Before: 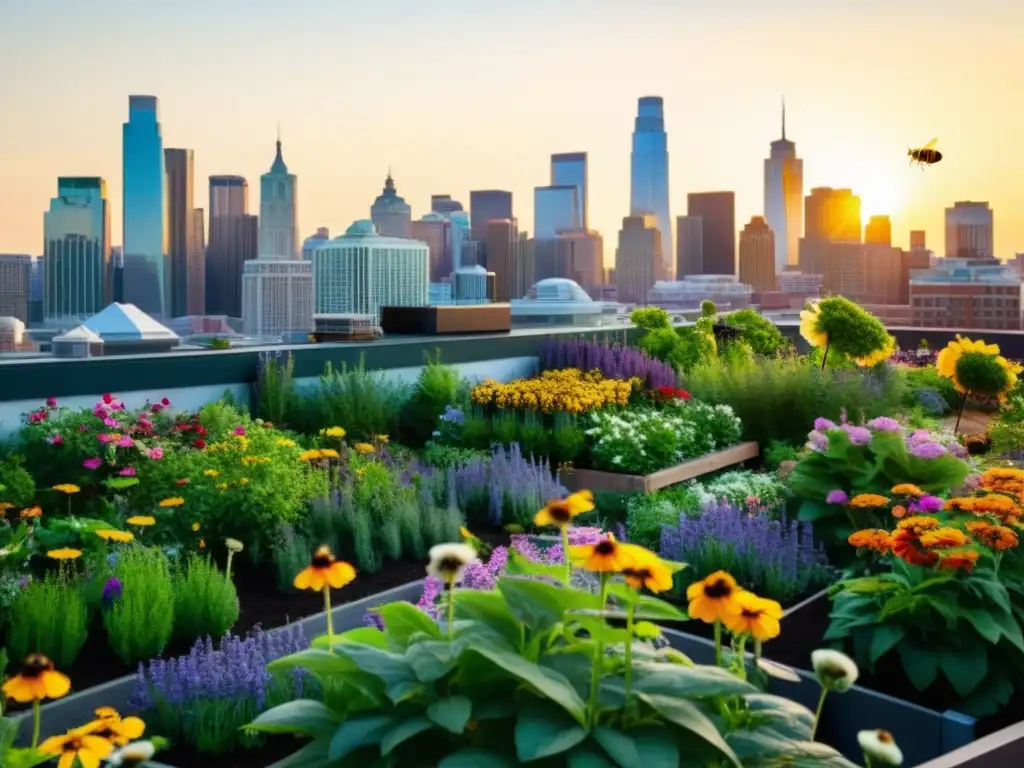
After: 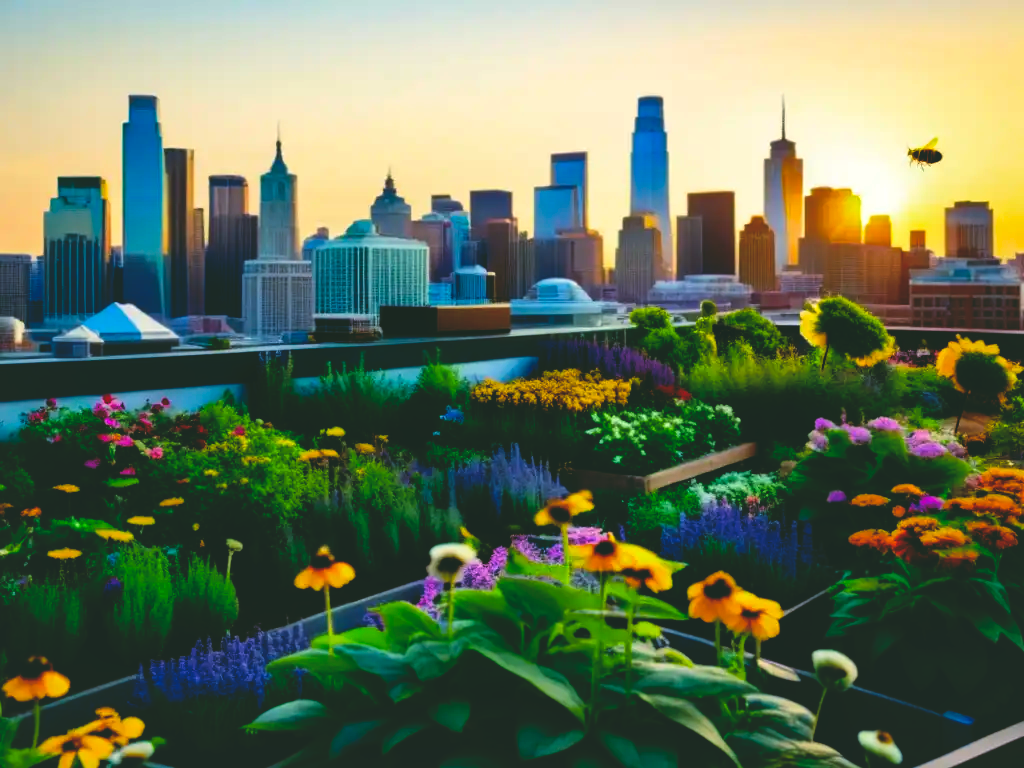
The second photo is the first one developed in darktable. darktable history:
base curve: curves: ch0 [(0, 0.02) (0.083, 0.036) (1, 1)], preserve colors none
color balance rgb: perceptual saturation grading › global saturation 30%, global vibrance 20%
color balance: lift [1, 1.015, 1.004, 0.985], gamma [1, 0.958, 0.971, 1.042], gain [1, 0.956, 0.977, 1.044]
local contrast: mode bilateral grid, contrast 20, coarseness 50, detail 120%, midtone range 0.2
color correction: highlights a* -0.482, highlights b* 9.48, shadows a* -9.48, shadows b* 0.803
